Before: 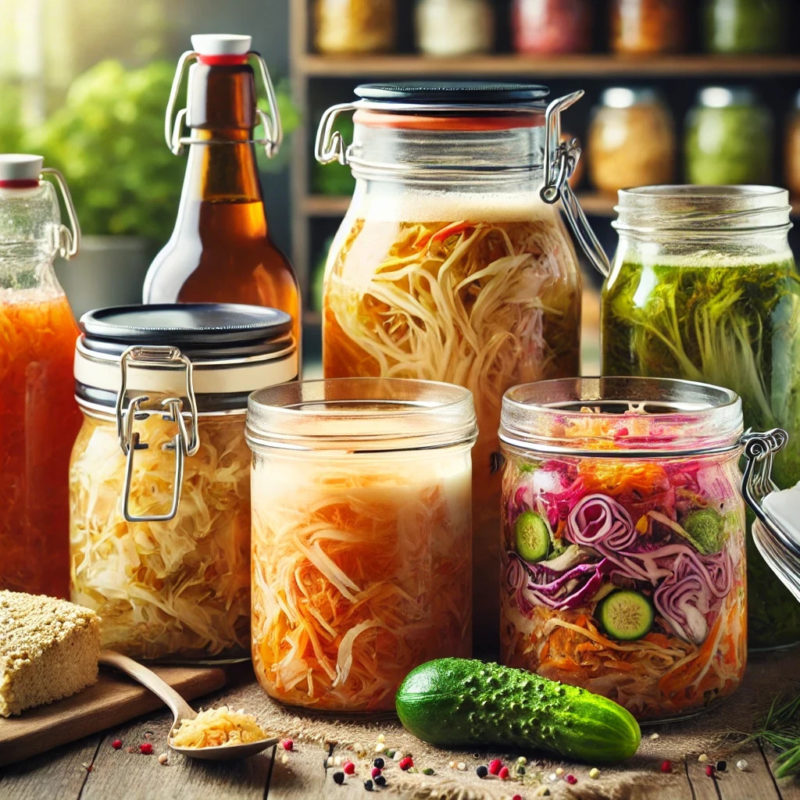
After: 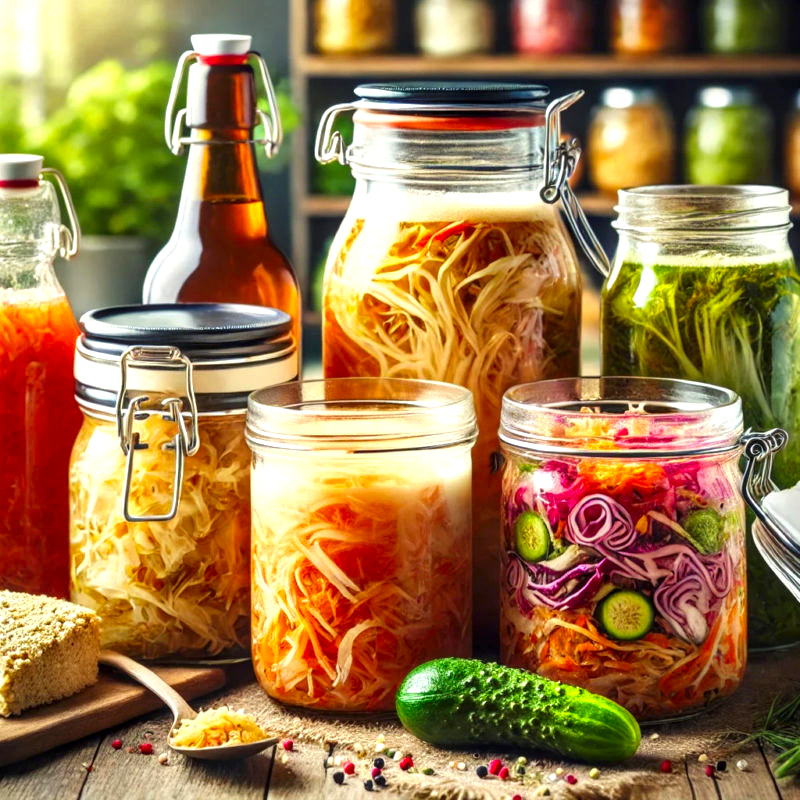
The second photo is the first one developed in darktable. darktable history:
contrast brightness saturation: contrast 0.03, brightness -0.04
local contrast: detail 130%
exposure: exposure 0.376 EV, compensate highlight preservation false
color contrast: green-magenta contrast 1.2, blue-yellow contrast 1.2
